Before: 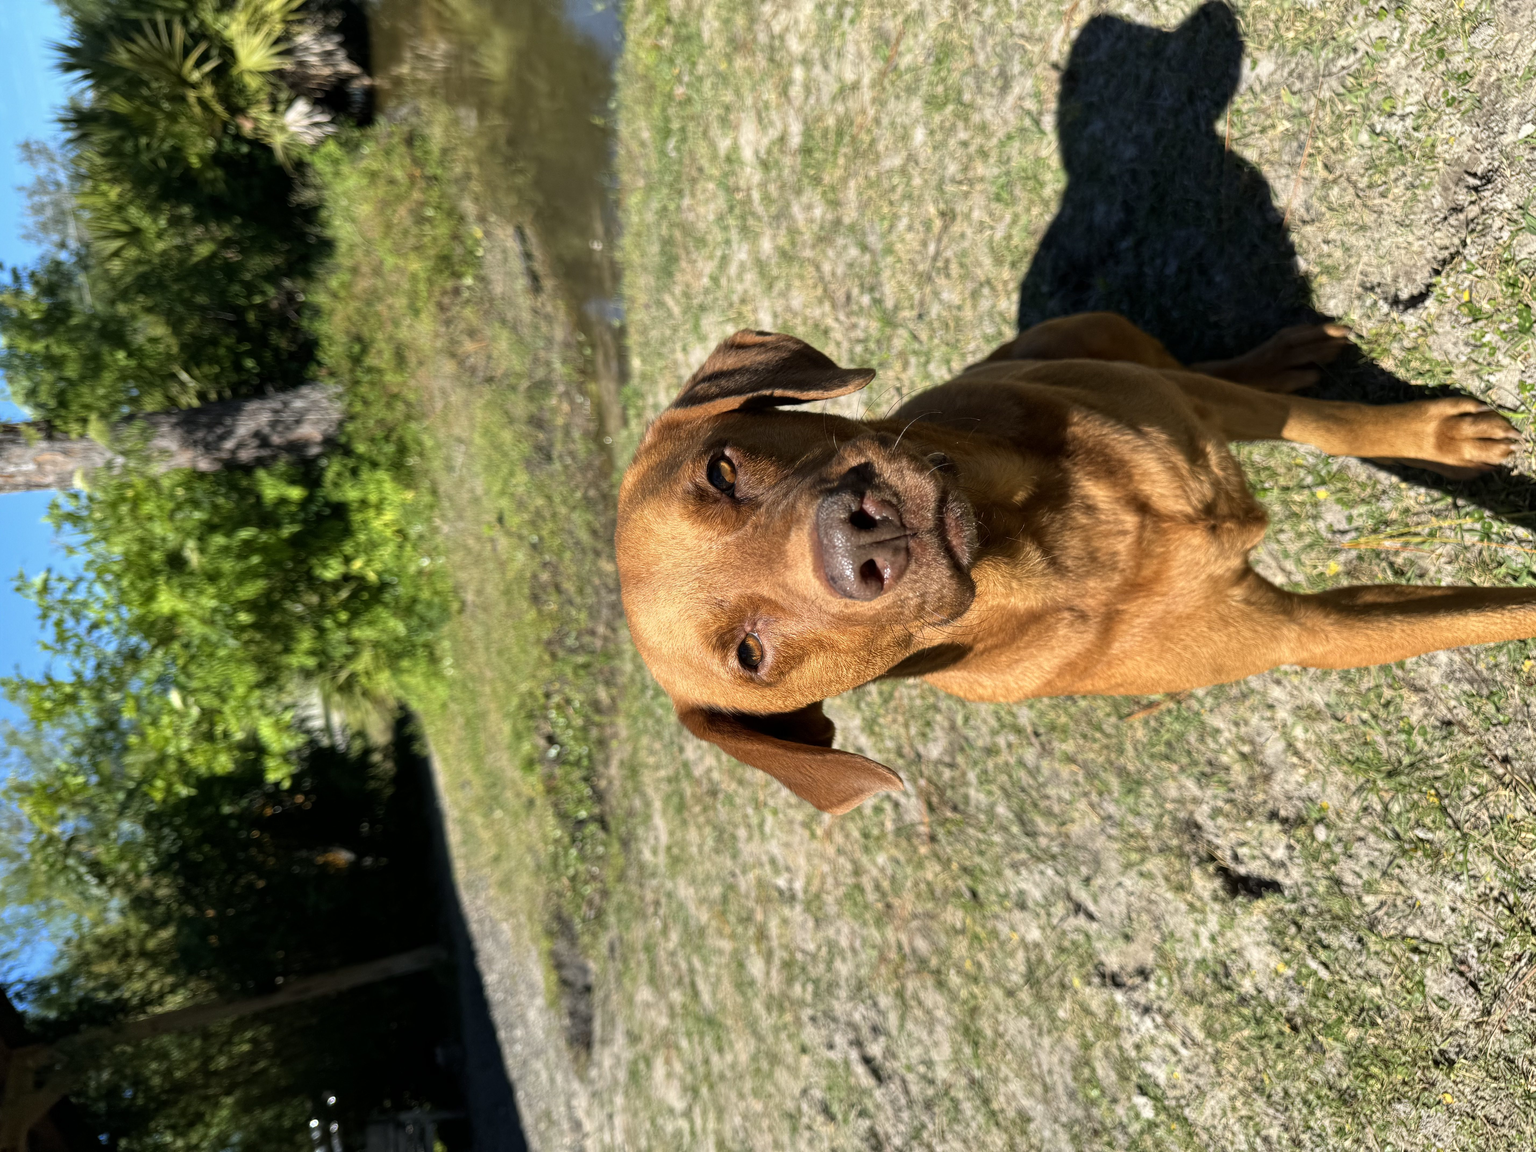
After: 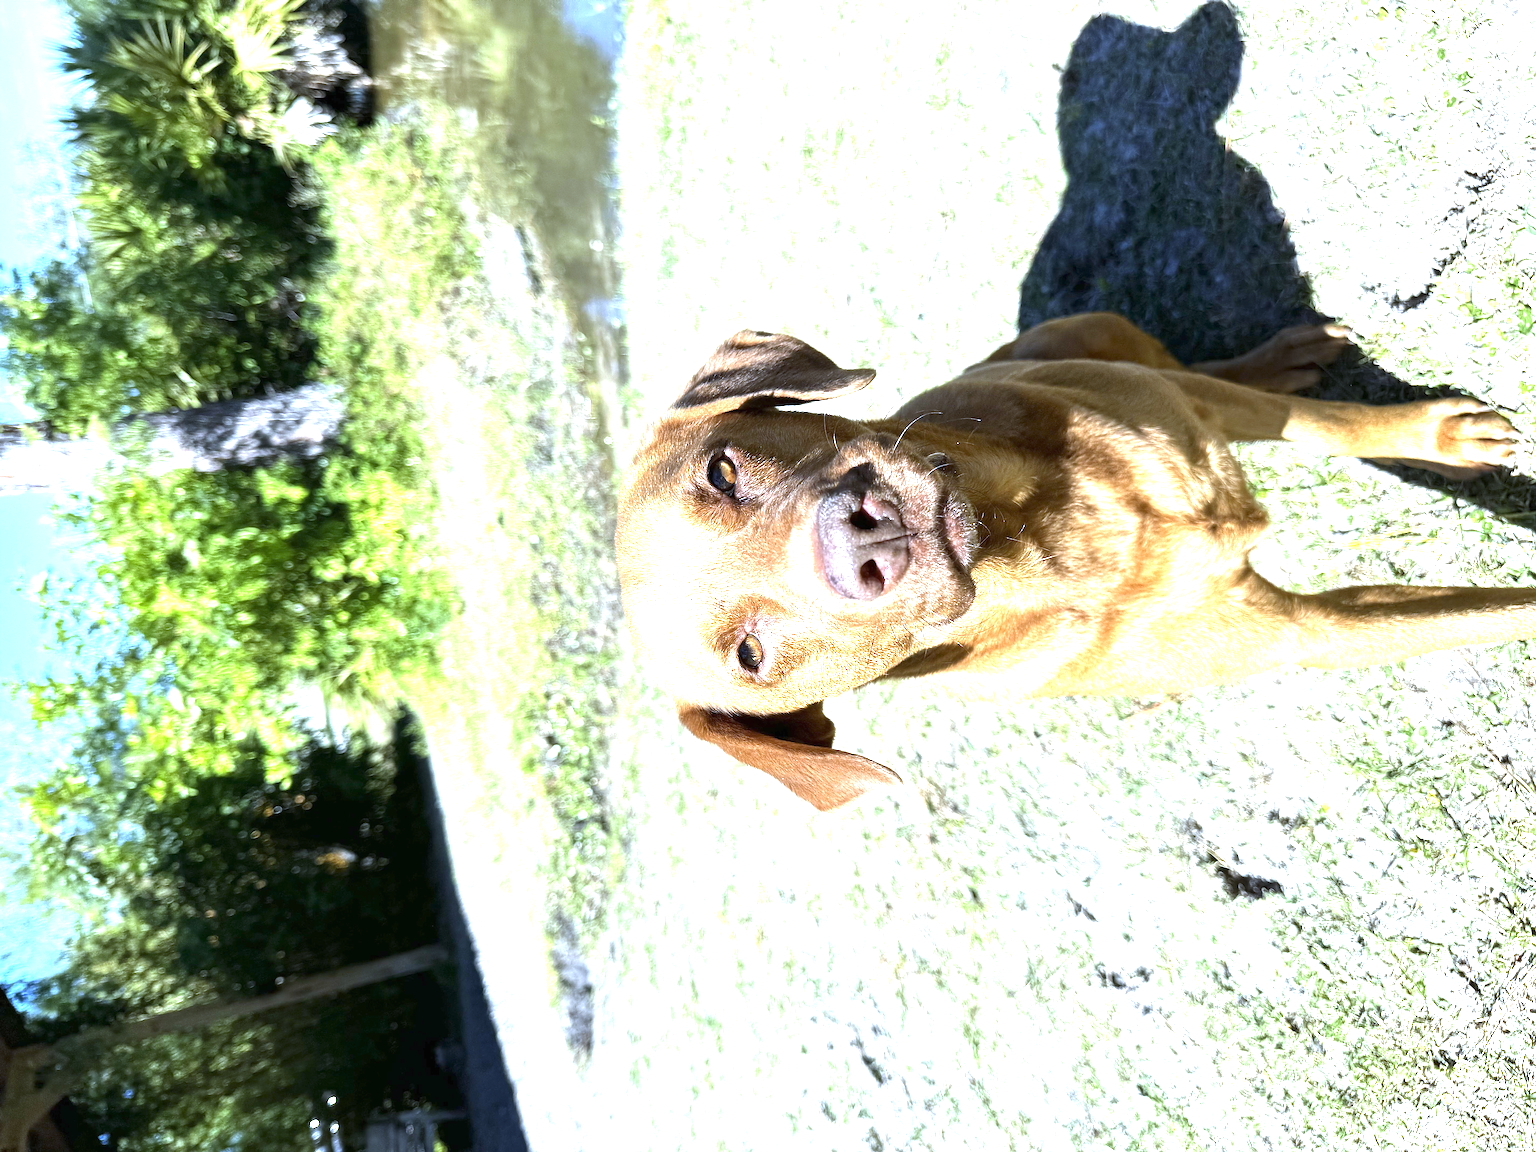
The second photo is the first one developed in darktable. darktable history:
sharpen: on, module defaults
white balance: red 0.871, blue 1.249
exposure: black level correction 0, exposure 2.088 EV, compensate exposure bias true, compensate highlight preservation false
